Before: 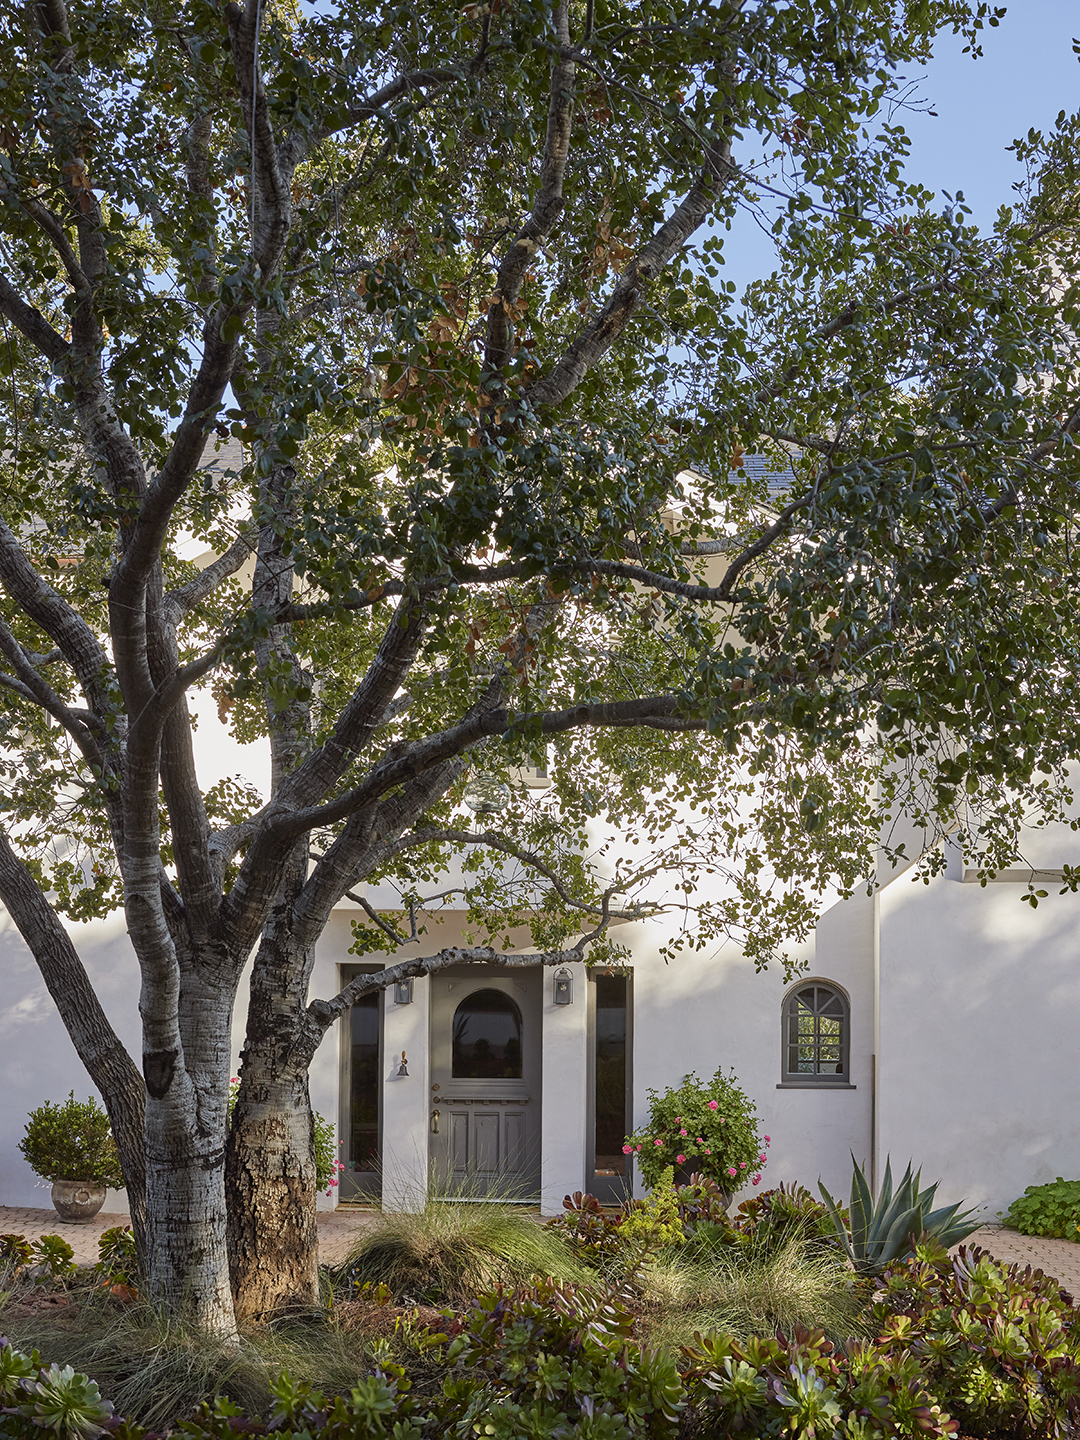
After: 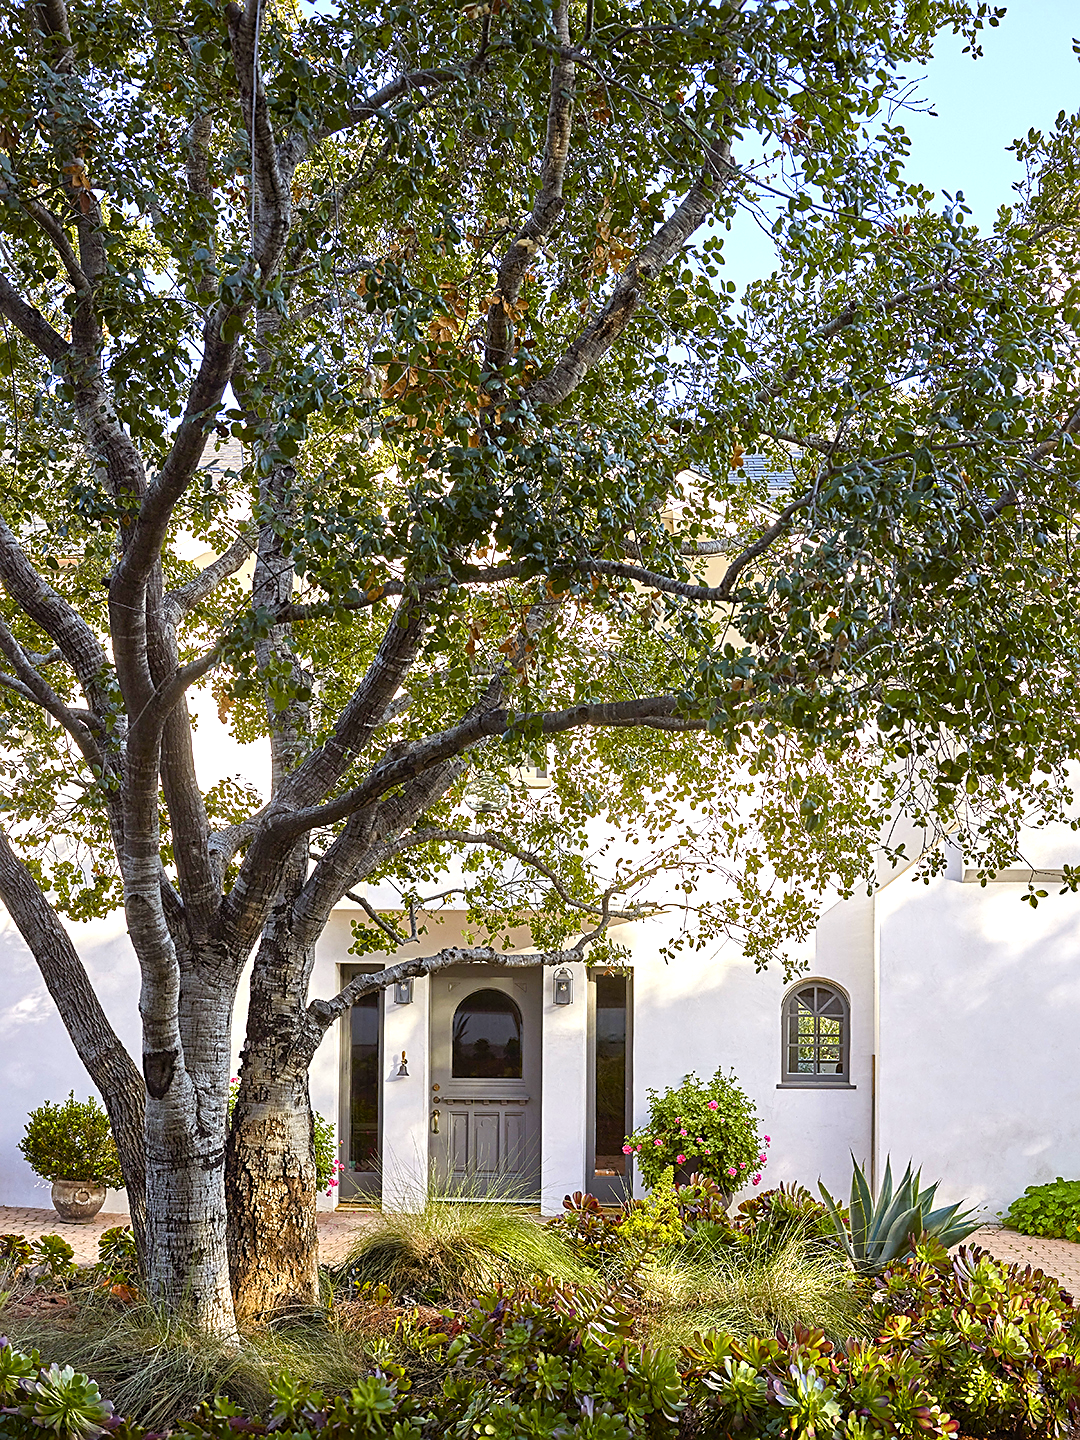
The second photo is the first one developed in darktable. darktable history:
sharpen: on, module defaults
color balance rgb: linear chroma grading › global chroma 20.455%, perceptual saturation grading › global saturation 20%, perceptual saturation grading › highlights -24.766%, perceptual saturation grading › shadows 25.785%, global vibrance 9.174%
levels: mode automatic, levels [0, 0.498, 0.996]
exposure: exposure 0.495 EV, compensate exposure bias true, compensate highlight preservation false
tone equalizer: -8 EV -0.446 EV, -7 EV -0.357 EV, -6 EV -0.337 EV, -5 EV -0.186 EV, -3 EV 0.24 EV, -2 EV 0.329 EV, -1 EV 0.411 EV, +0 EV 0.434 EV
